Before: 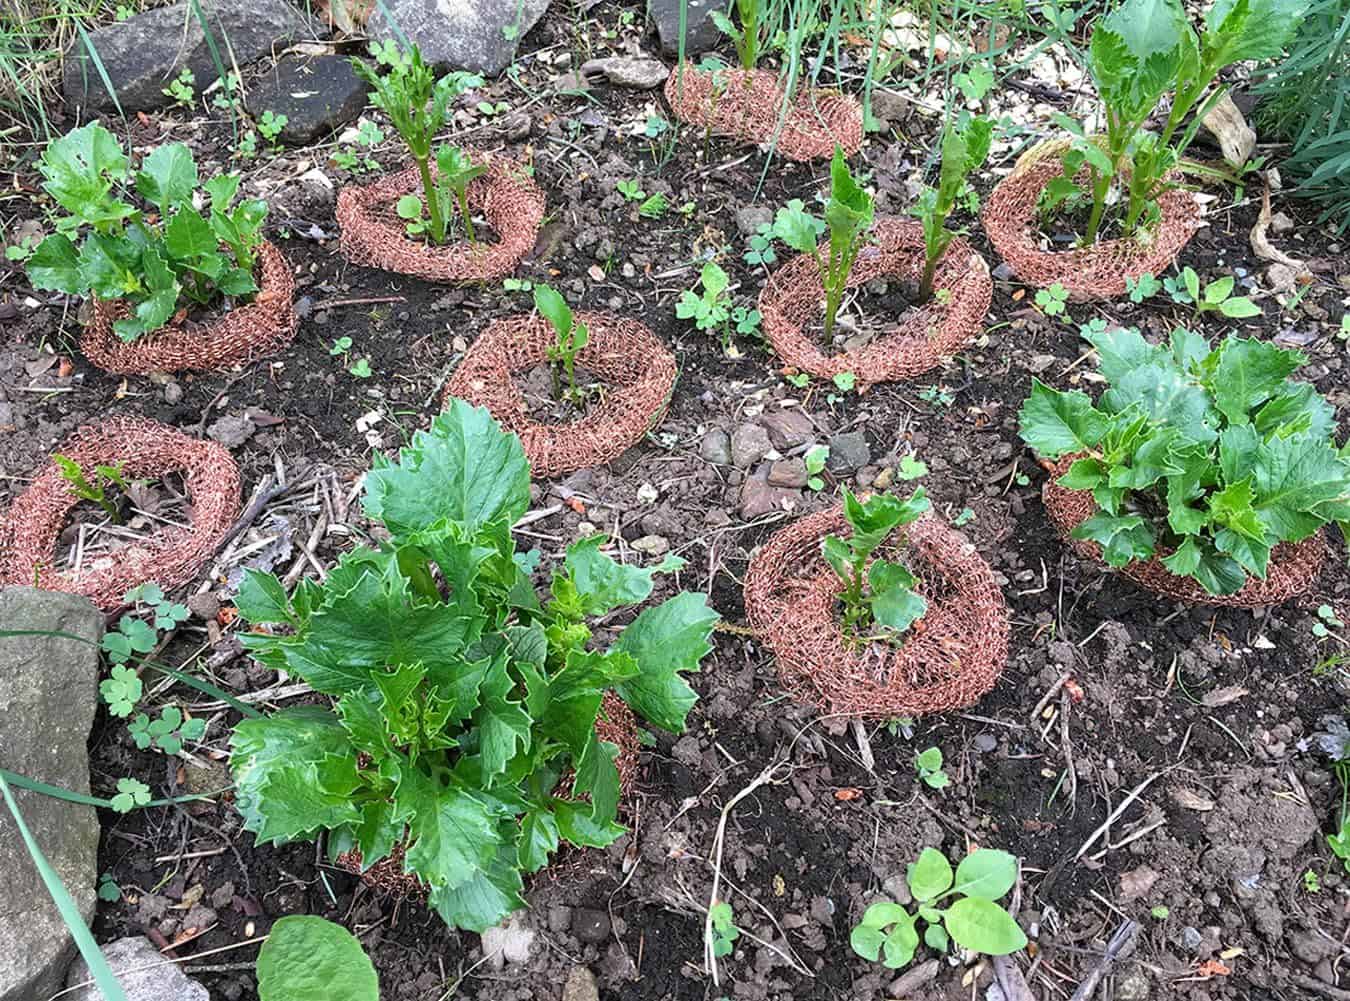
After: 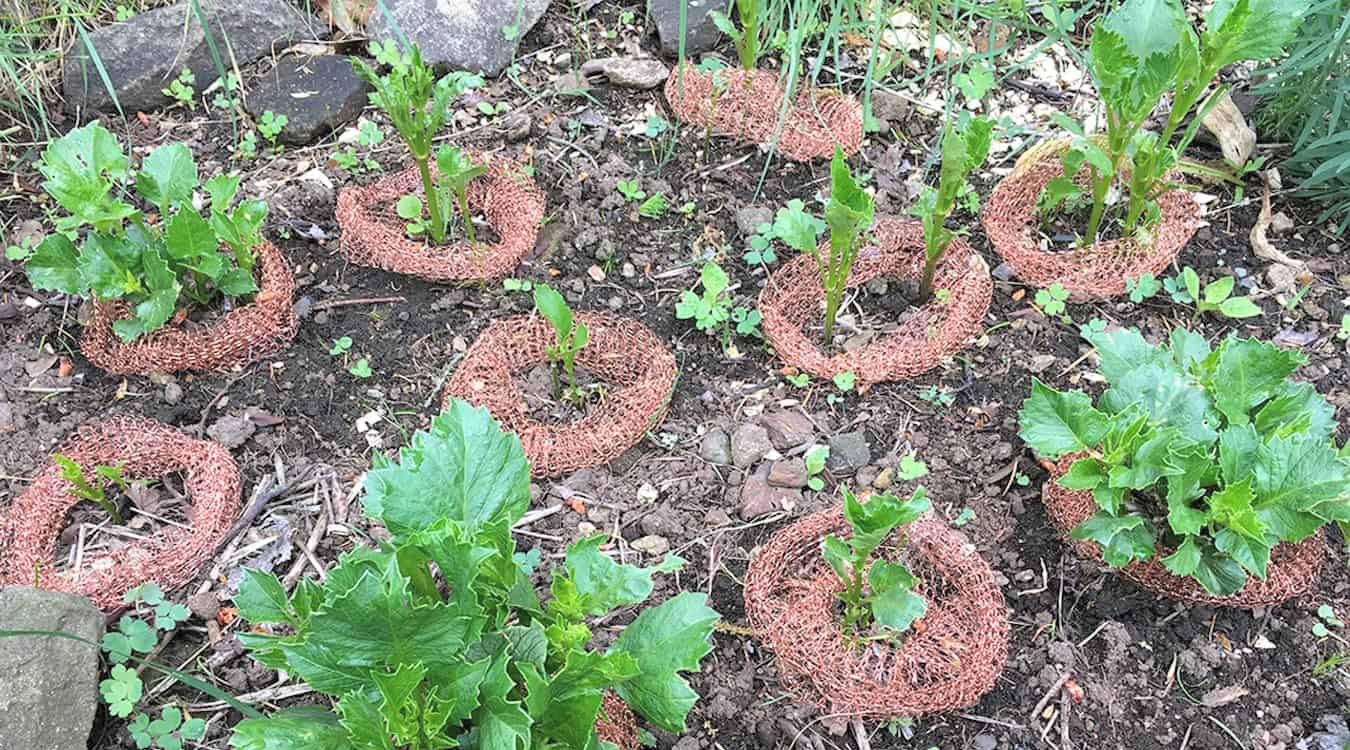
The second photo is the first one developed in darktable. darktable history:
contrast brightness saturation: brightness 0.143
crop: bottom 24.98%
